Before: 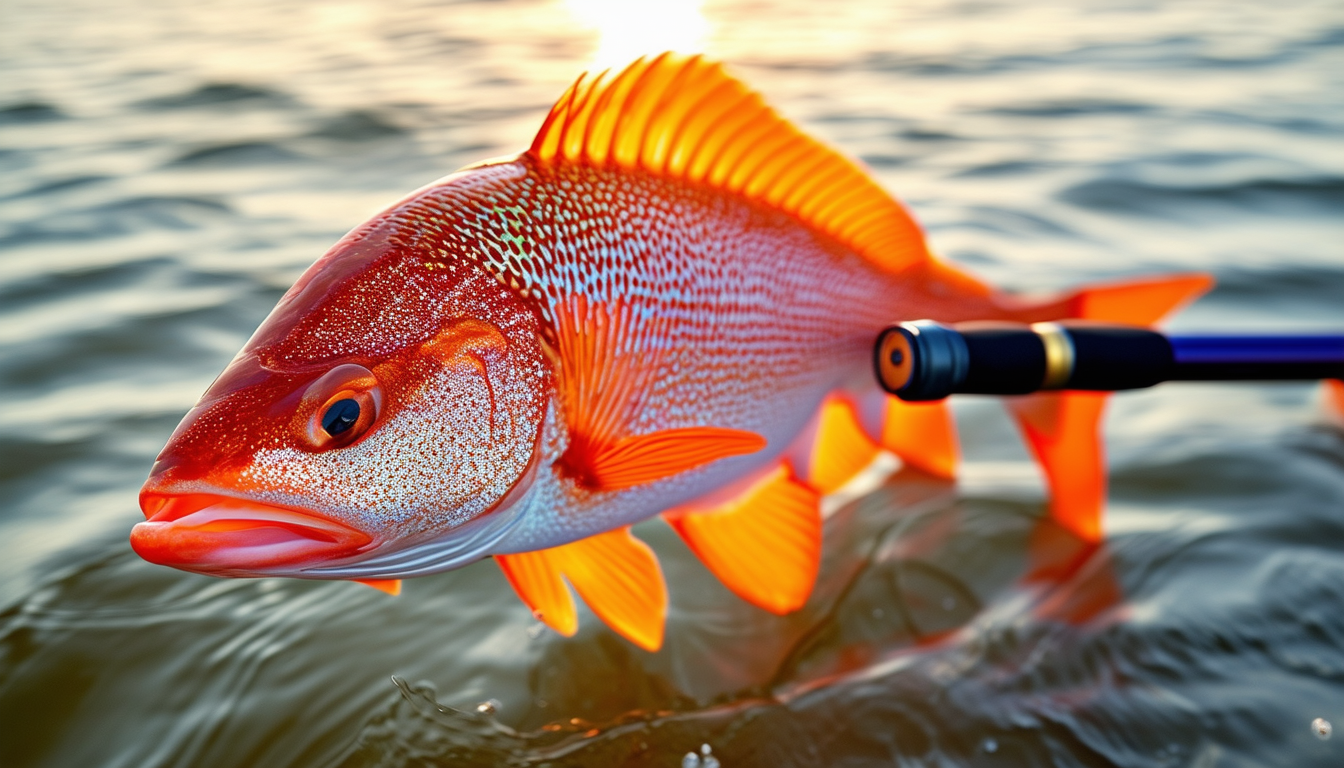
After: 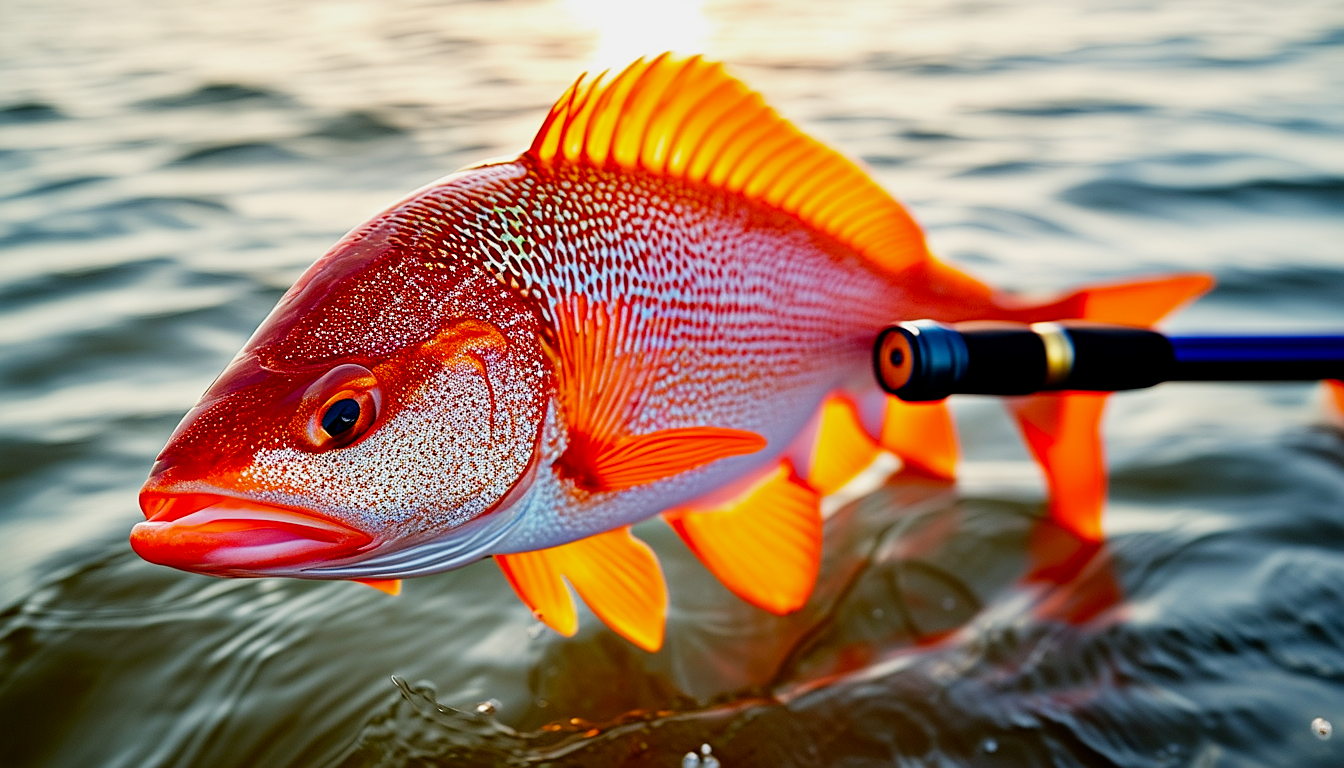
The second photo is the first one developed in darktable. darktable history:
filmic rgb: black relative exposure -16 EV, white relative exposure 5.27 EV, hardness 5.93, contrast 1.241, add noise in highlights 0, preserve chrominance no, color science v3 (2019), use custom middle-gray values true, contrast in highlights soft
color balance rgb: perceptual saturation grading › global saturation 10.464%
sharpen: on, module defaults
